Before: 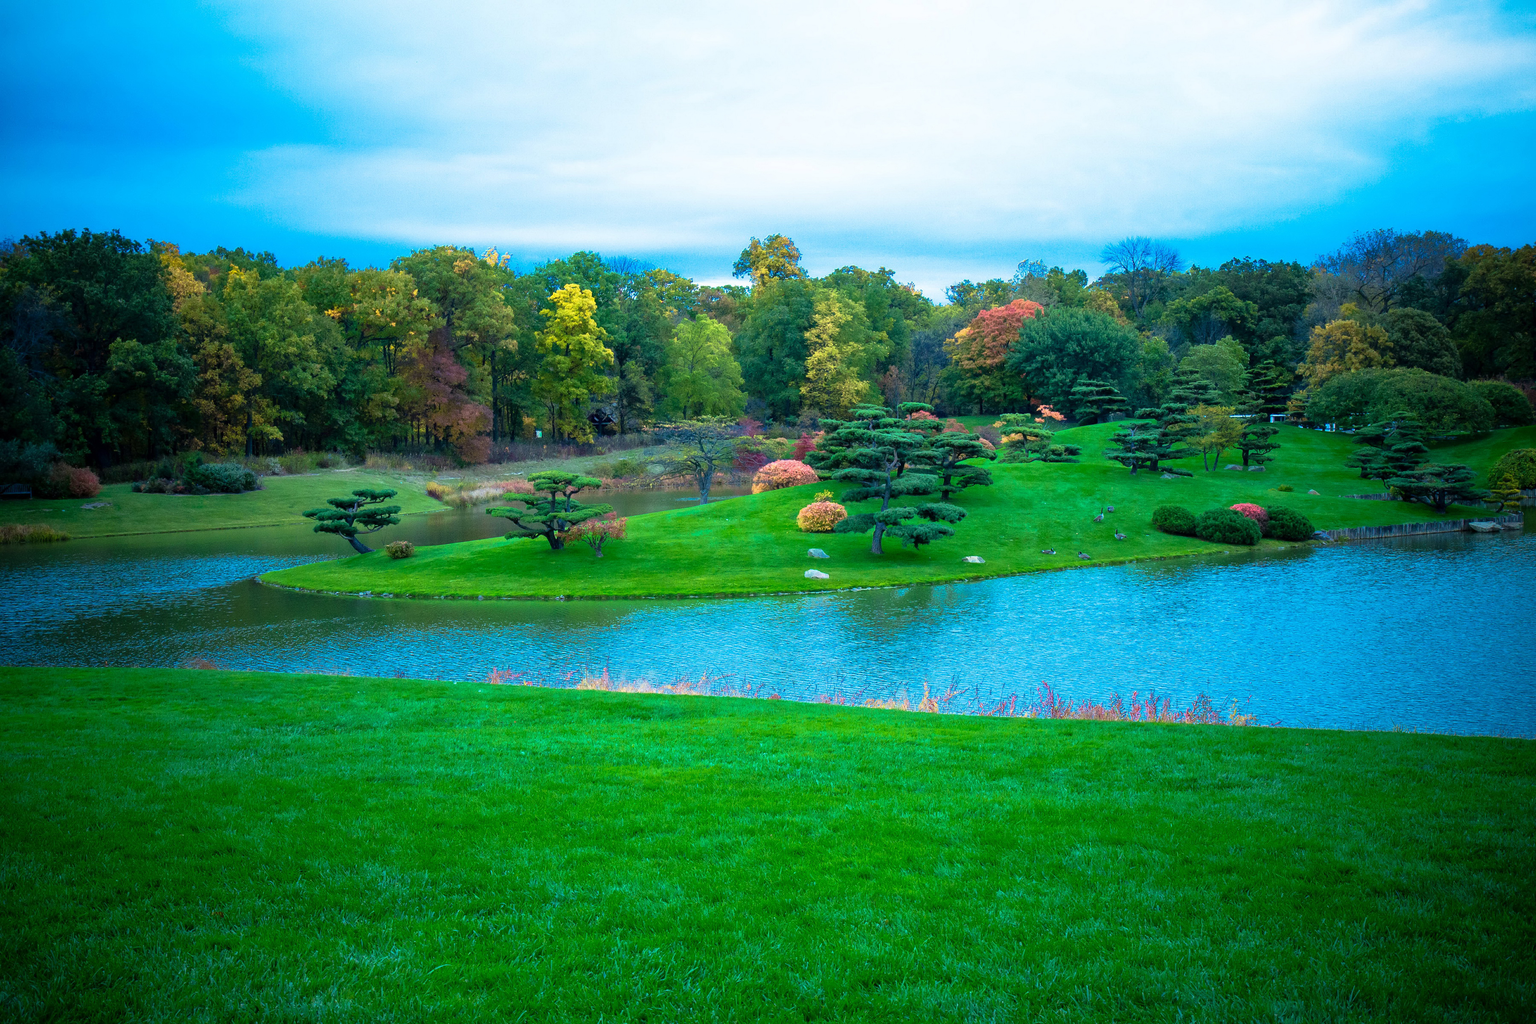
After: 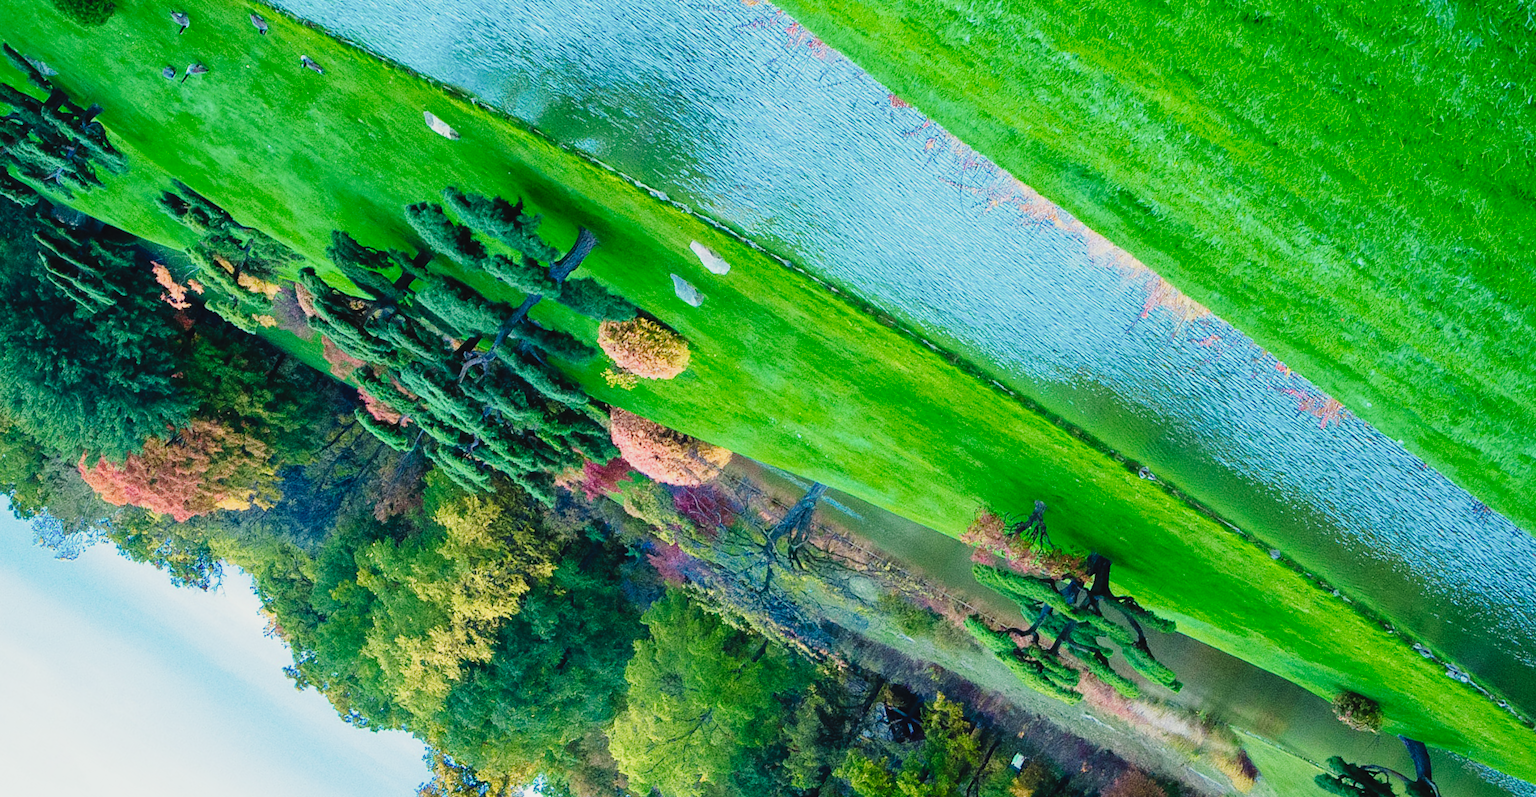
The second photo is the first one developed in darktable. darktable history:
tone curve: curves: ch0 [(0, 0.03) (0.113, 0.087) (0.207, 0.184) (0.515, 0.612) (0.712, 0.793) (1, 0.946)]; ch1 [(0, 0) (0.172, 0.123) (0.317, 0.279) (0.407, 0.401) (0.476, 0.482) (0.505, 0.499) (0.534, 0.534) (0.632, 0.645) (0.726, 0.745) (1, 1)]; ch2 [(0, 0) (0.411, 0.424) (0.505, 0.505) (0.521, 0.524) (0.541, 0.569) (0.65, 0.699) (1, 1)], preserve colors none
crop and rotate: angle 148.43°, left 9.222%, top 15.659%, right 4.411%, bottom 17.067%
color correction: highlights b* 3.03
contrast brightness saturation: contrast 0.009, saturation -0.053
